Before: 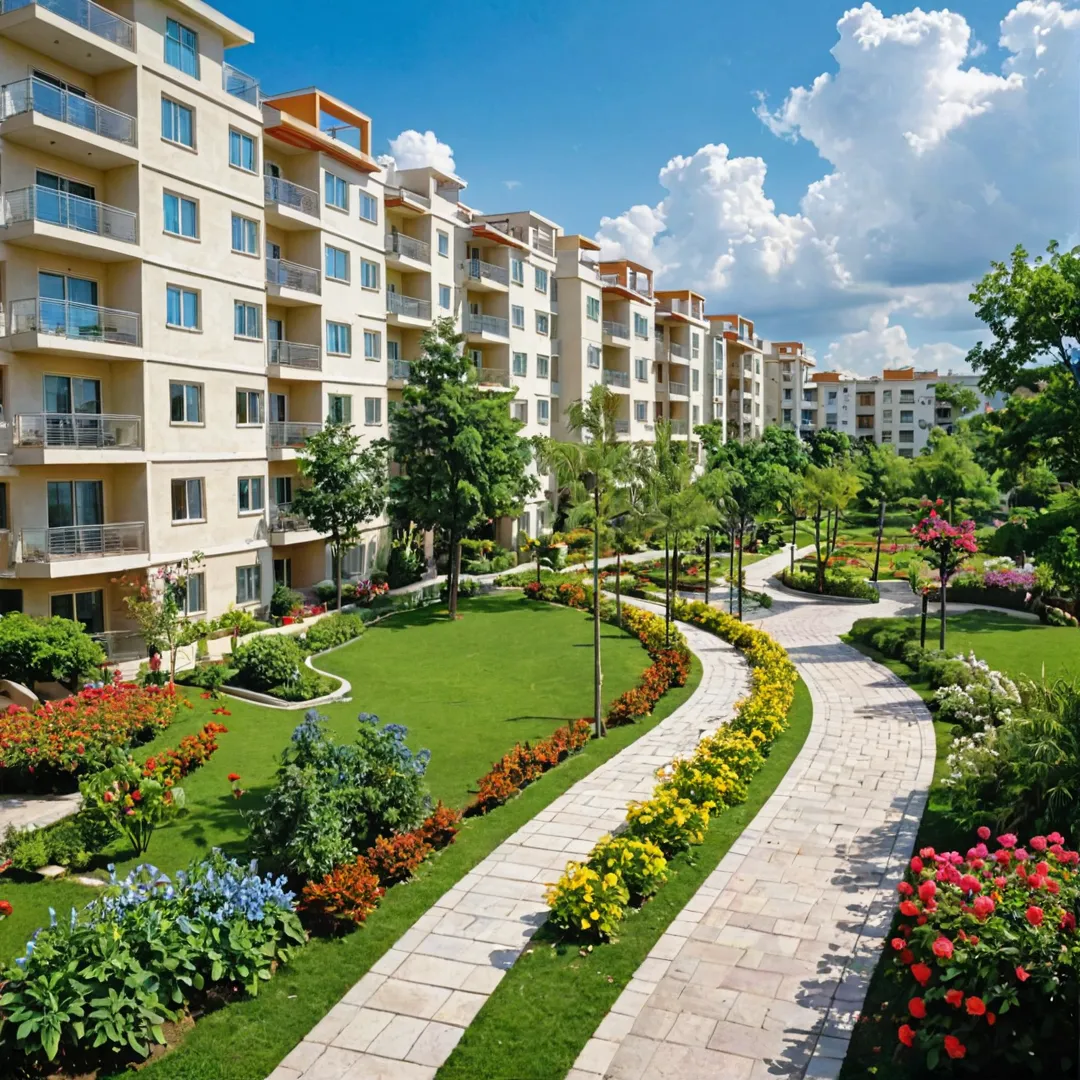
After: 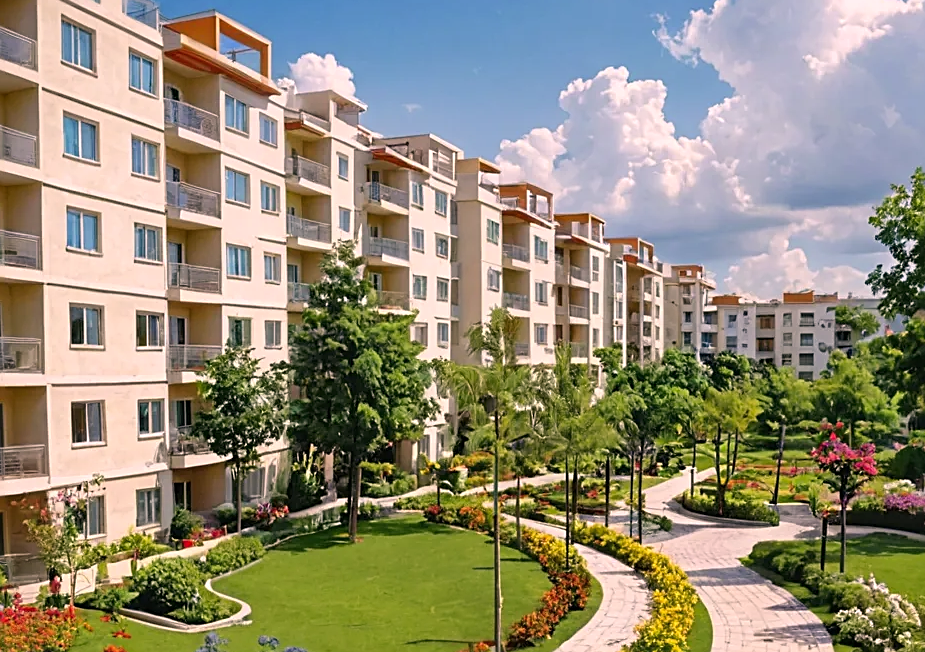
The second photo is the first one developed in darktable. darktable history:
crop and rotate: left 9.345%, top 7.22%, right 4.982%, bottom 32.331%
sharpen: on, module defaults
color correction: highlights a* 12.23, highlights b* 5.41
